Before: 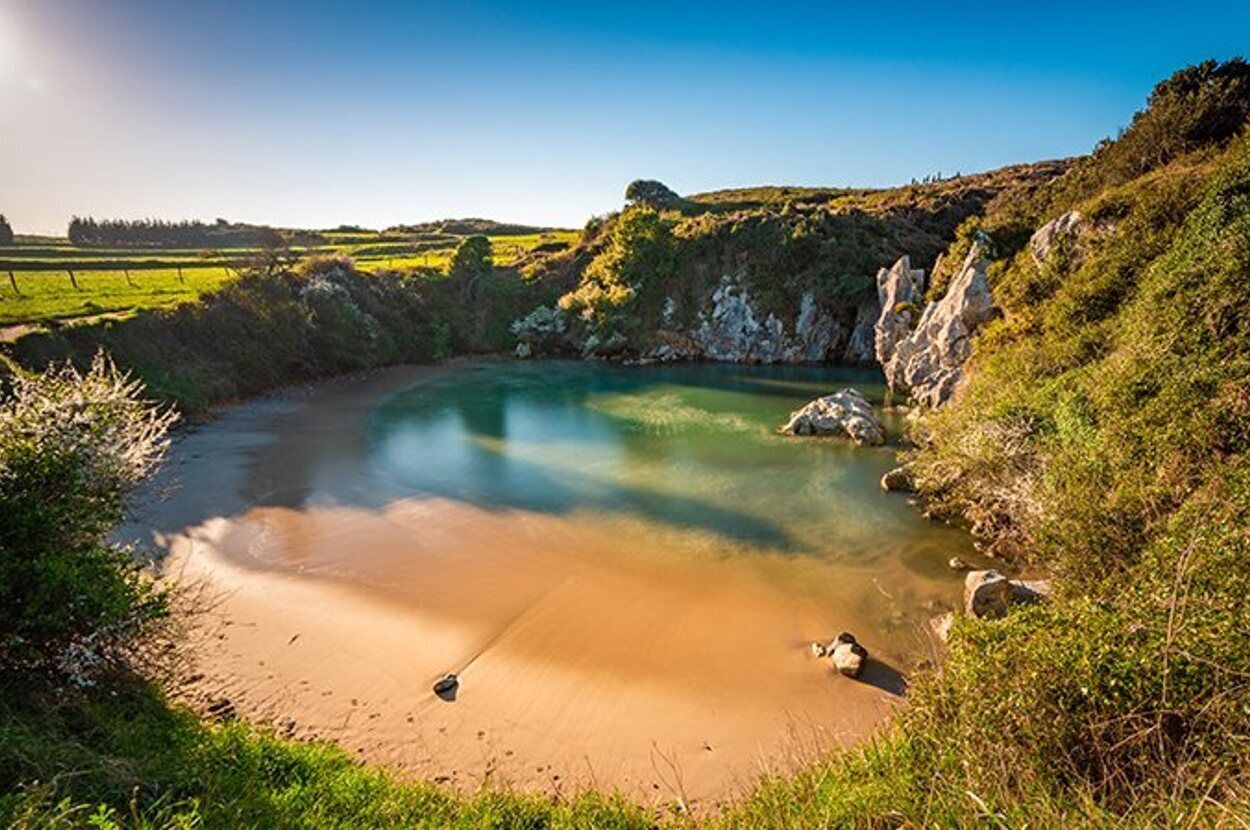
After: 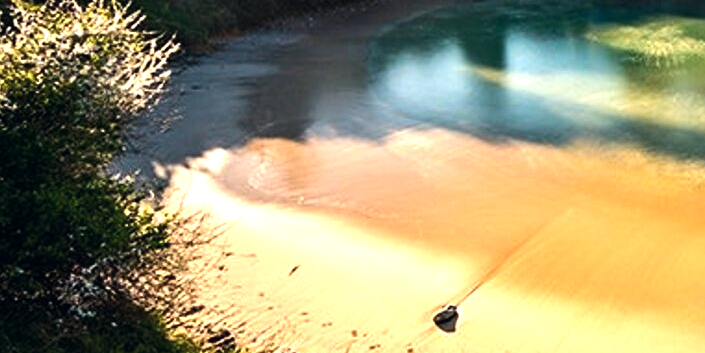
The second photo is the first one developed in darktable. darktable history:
color correction: highlights a* 2.75, highlights b* 5, shadows a* -2.04, shadows b* -4.84, saturation 0.8
crop: top 44.483%, right 43.593%, bottom 12.892%
color balance rgb: linear chroma grading › global chroma 3.45%, perceptual saturation grading › global saturation 11.24%, perceptual brilliance grading › global brilliance 3.04%, global vibrance 2.8%
tone equalizer: -8 EV -1.08 EV, -7 EV -1.01 EV, -6 EV -0.867 EV, -5 EV -0.578 EV, -3 EV 0.578 EV, -2 EV 0.867 EV, -1 EV 1.01 EV, +0 EV 1.08 EV, edges refinement/feathering 500, mask exposure compensation -1.57 EV, preserve details no
